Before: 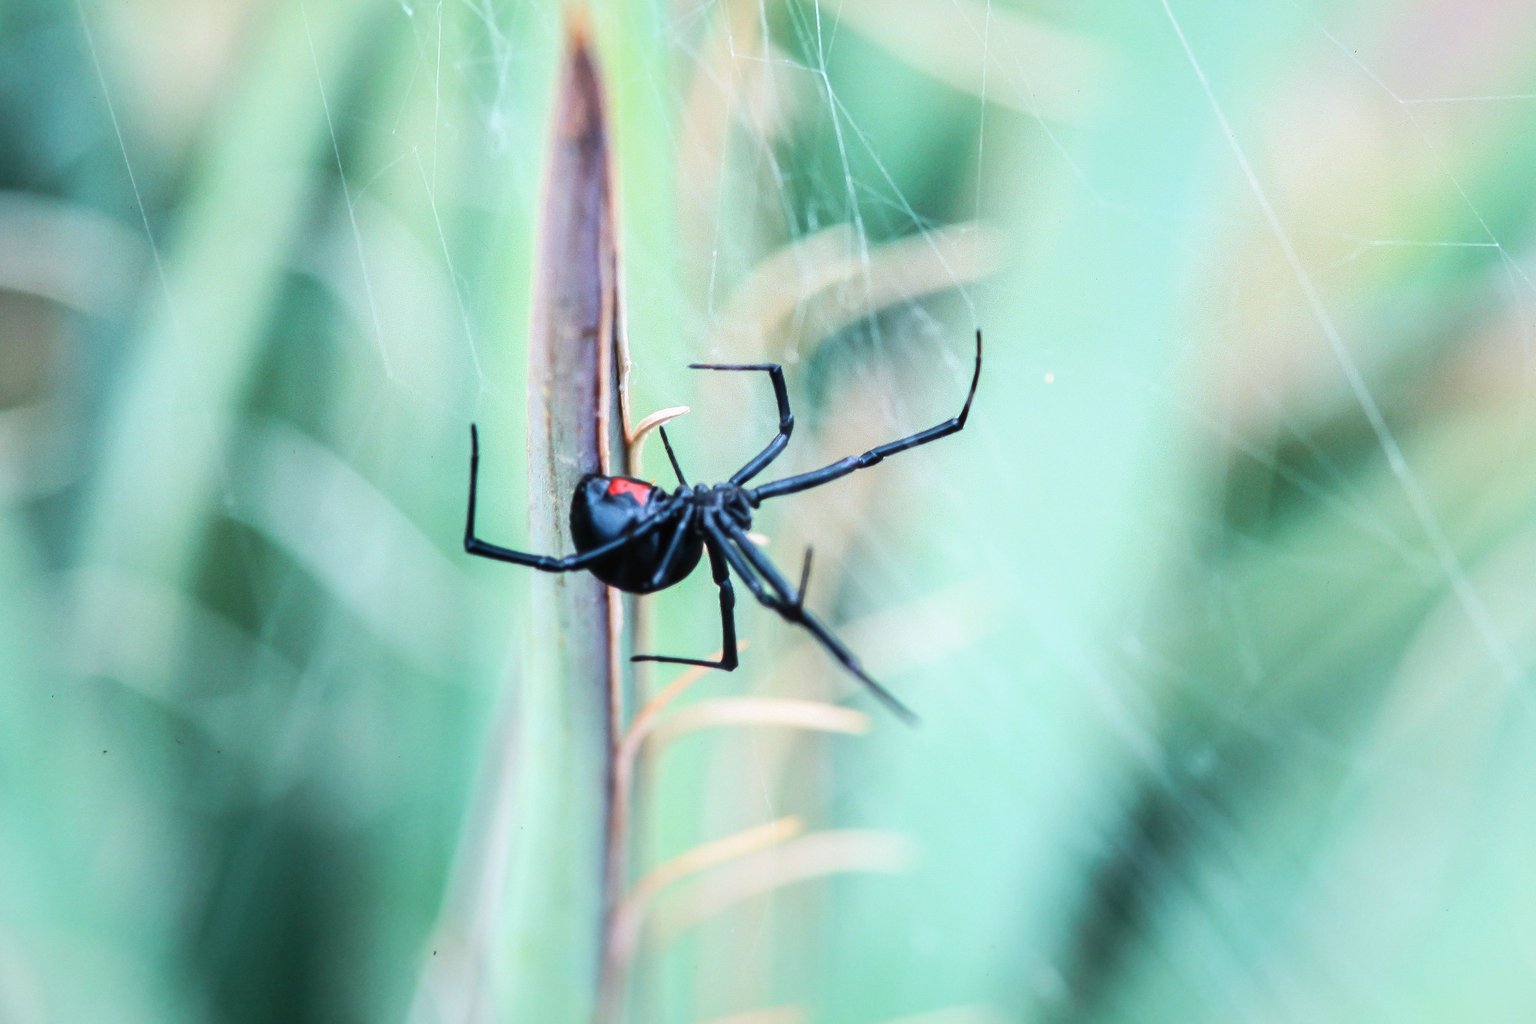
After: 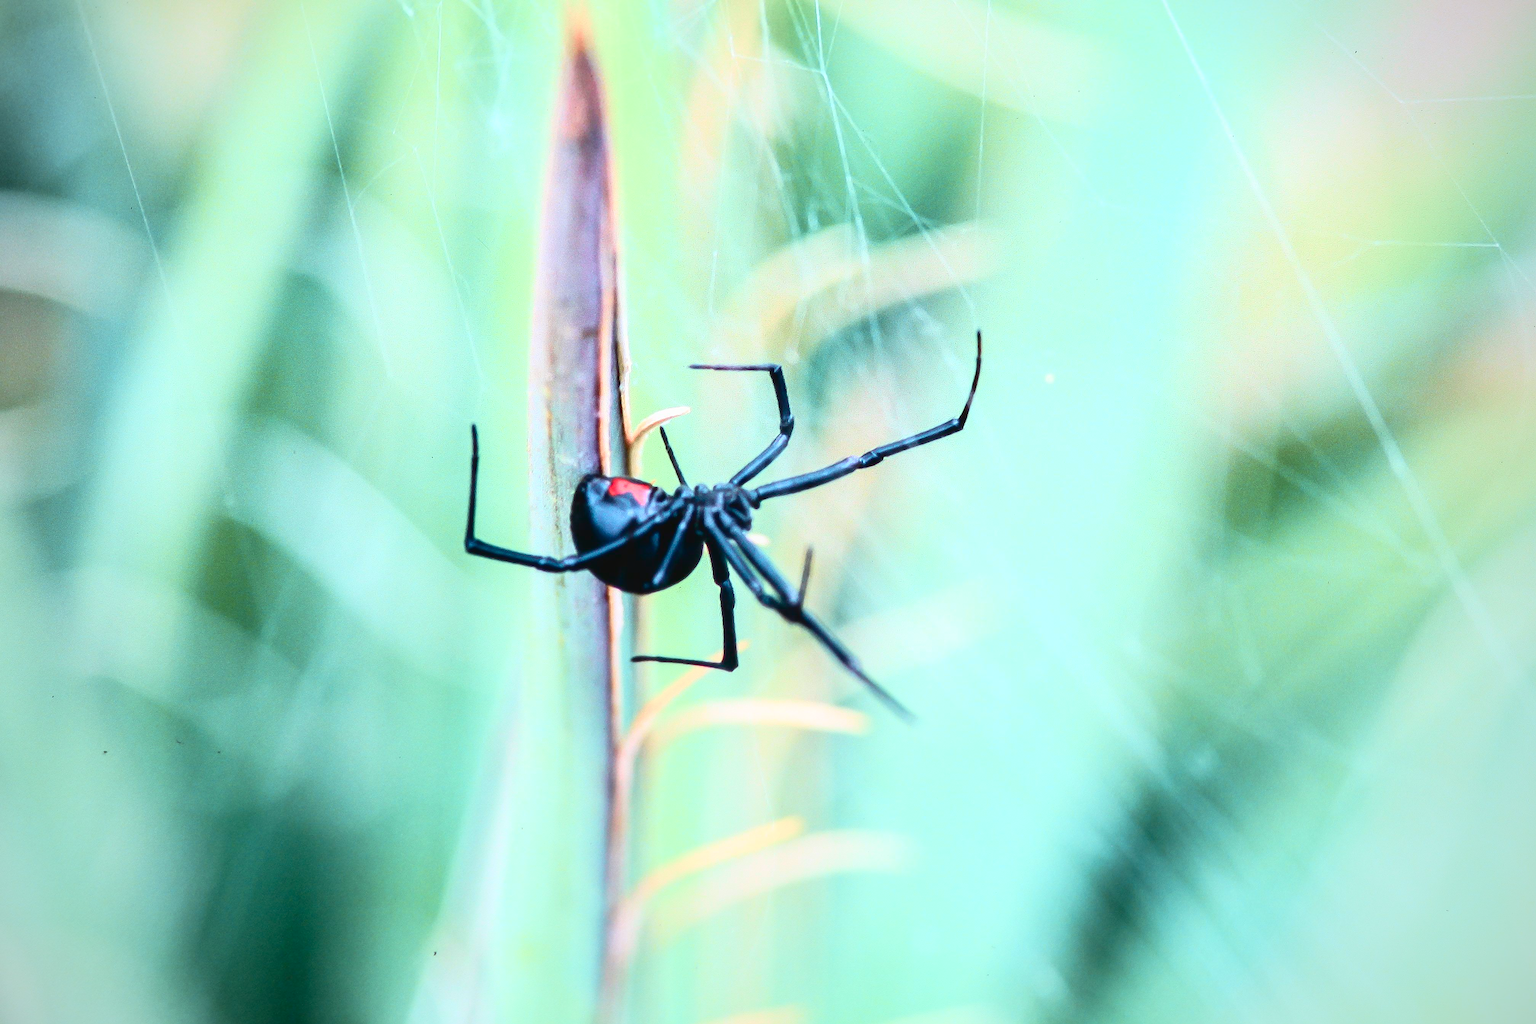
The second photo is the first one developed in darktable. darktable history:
vignetting: fall-off radius 63.6%
tone curve: curves: ch0 [(0, 0.024) (0.049, 0.038) (0.176, 0.162) (0.311, 0.337) (0.416, 0.471) (0.565, 0.658) (0.817, 0.911) (1, 1)]; ch1 [(0, 0) (0.351, 0.347) (0.446, 0.42) (0.481, 0.463) (0.504, 0.504) (0.522, 0.521) (0.546, 0.563) (0.622, 0.664) (0.728, 0.786) (1, 1)]; ch2 [(0, 0) (0.327, 0.324) (0.427, 0.413) (0.458, 0.444) (0.502, 0.504) (0.526, 0.539) (0.547, 0.581) (0.601, 0.61) (0.76, 0.765) (1, 1)], color space Lab, independent channels, preserve colors none
sharpen: on, module defaults
levels: levels [0, 0.478, 1]
